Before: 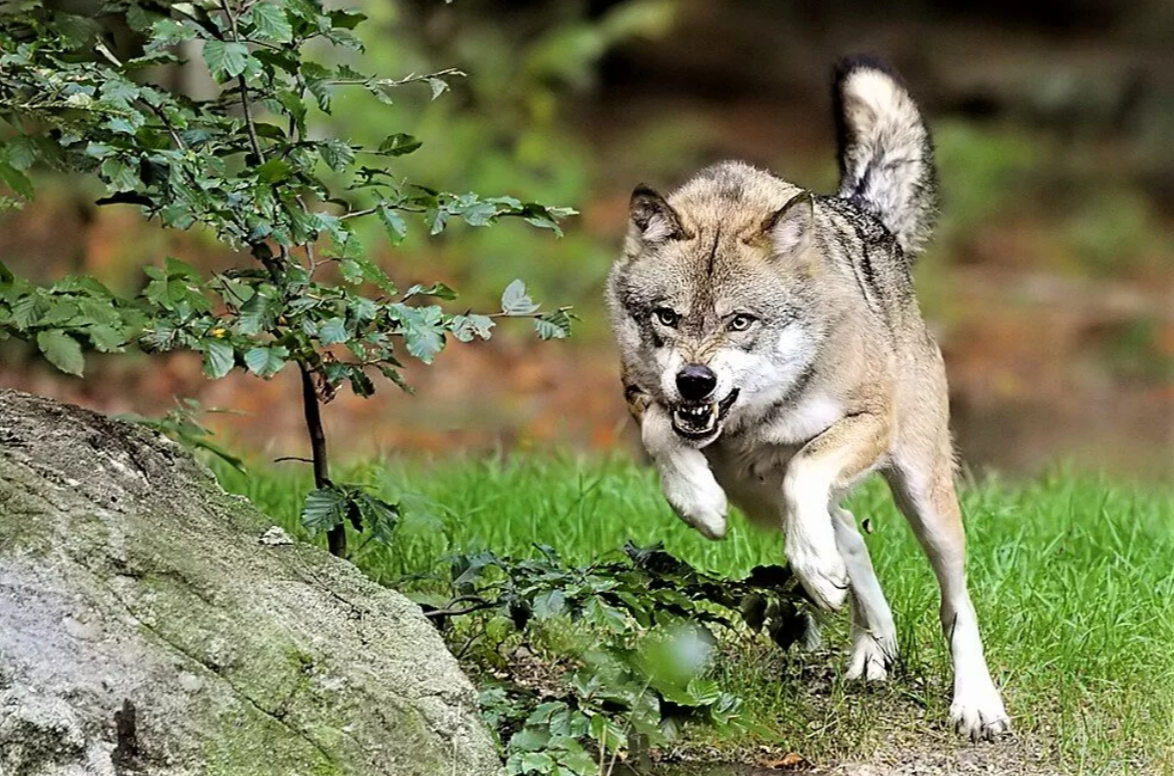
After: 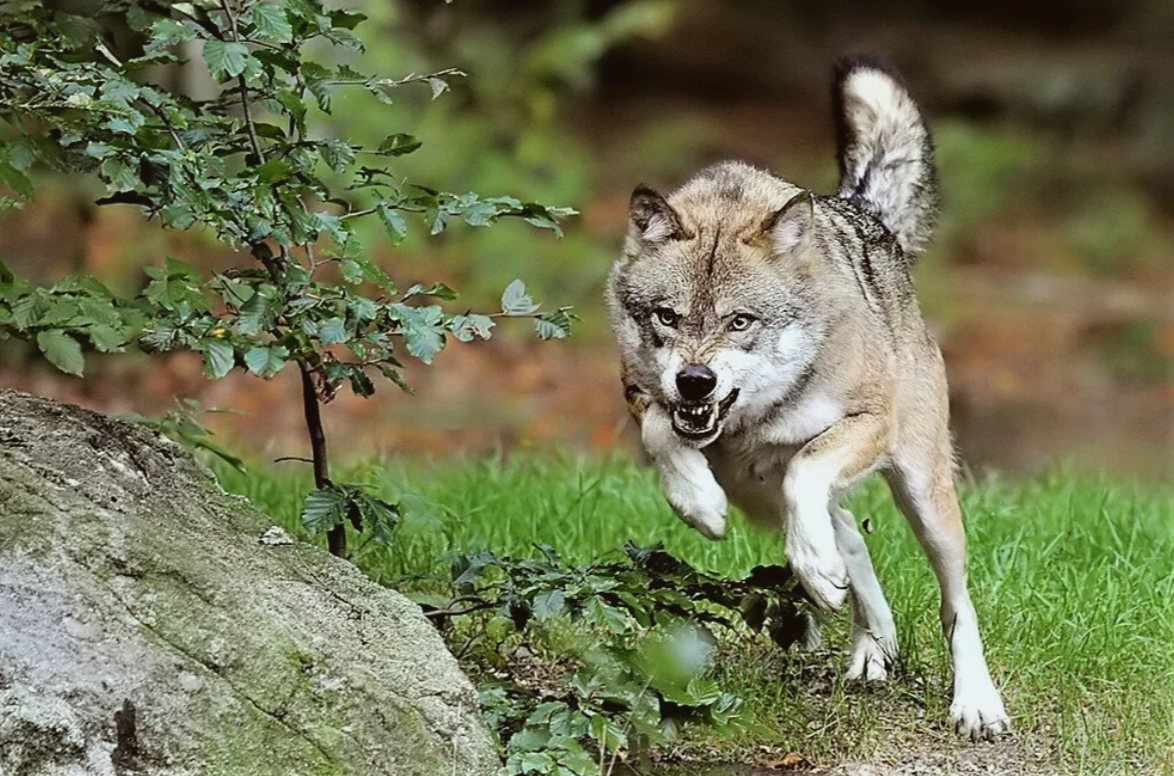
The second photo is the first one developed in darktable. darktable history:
contrast brightness saturation: contrast -0.084, brightness -0.031, saturation -0.113
color correction: highlights a* -2.83, highlights b* -2.38, shadows a* 2.55, shadows b* 3
